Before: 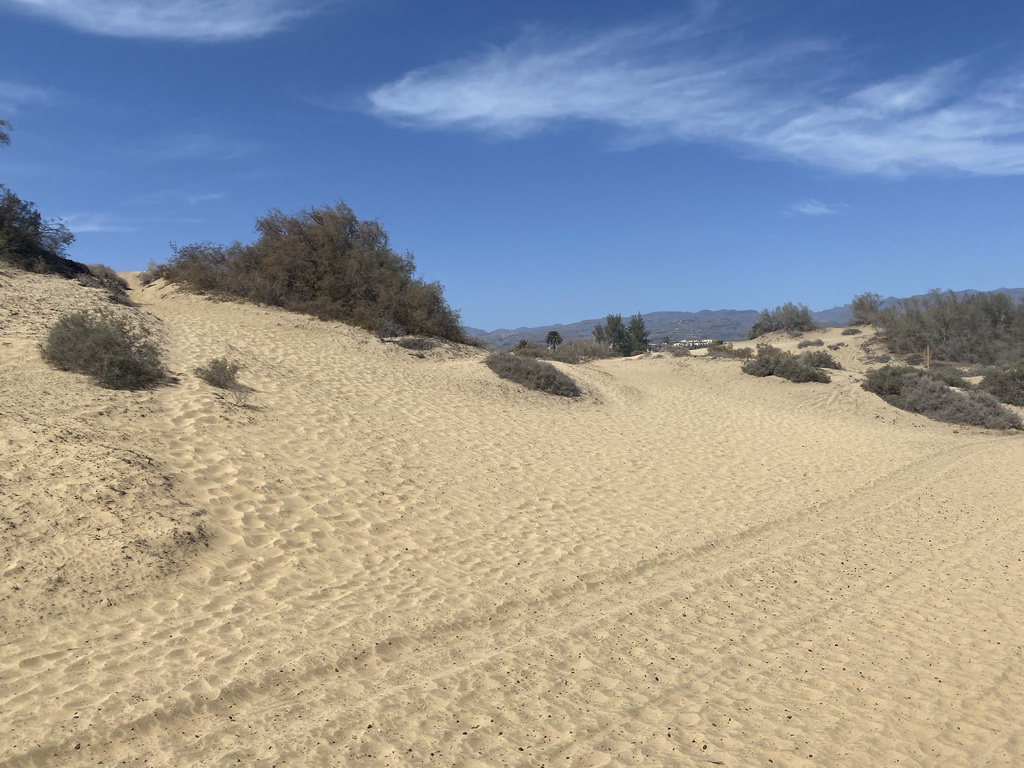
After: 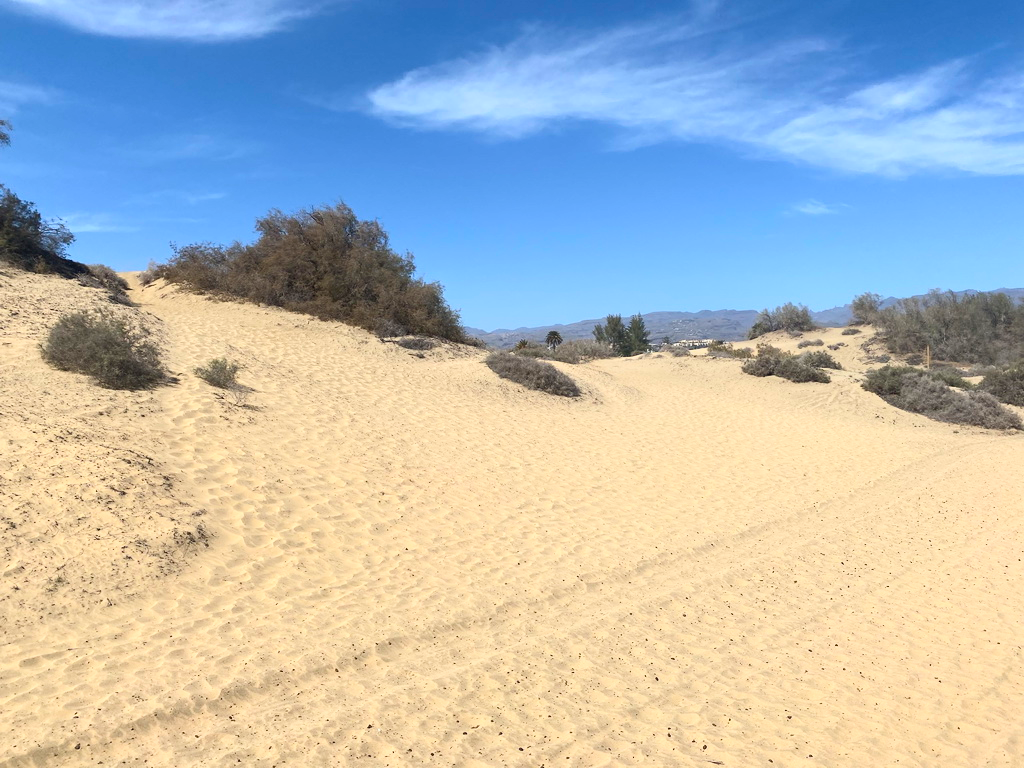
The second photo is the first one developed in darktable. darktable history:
shadows and highlights: shadows 0.028, highlights 38.85
contrast brightness saturation: contrast 0.201, brightness 0.161, saturation 0.229
